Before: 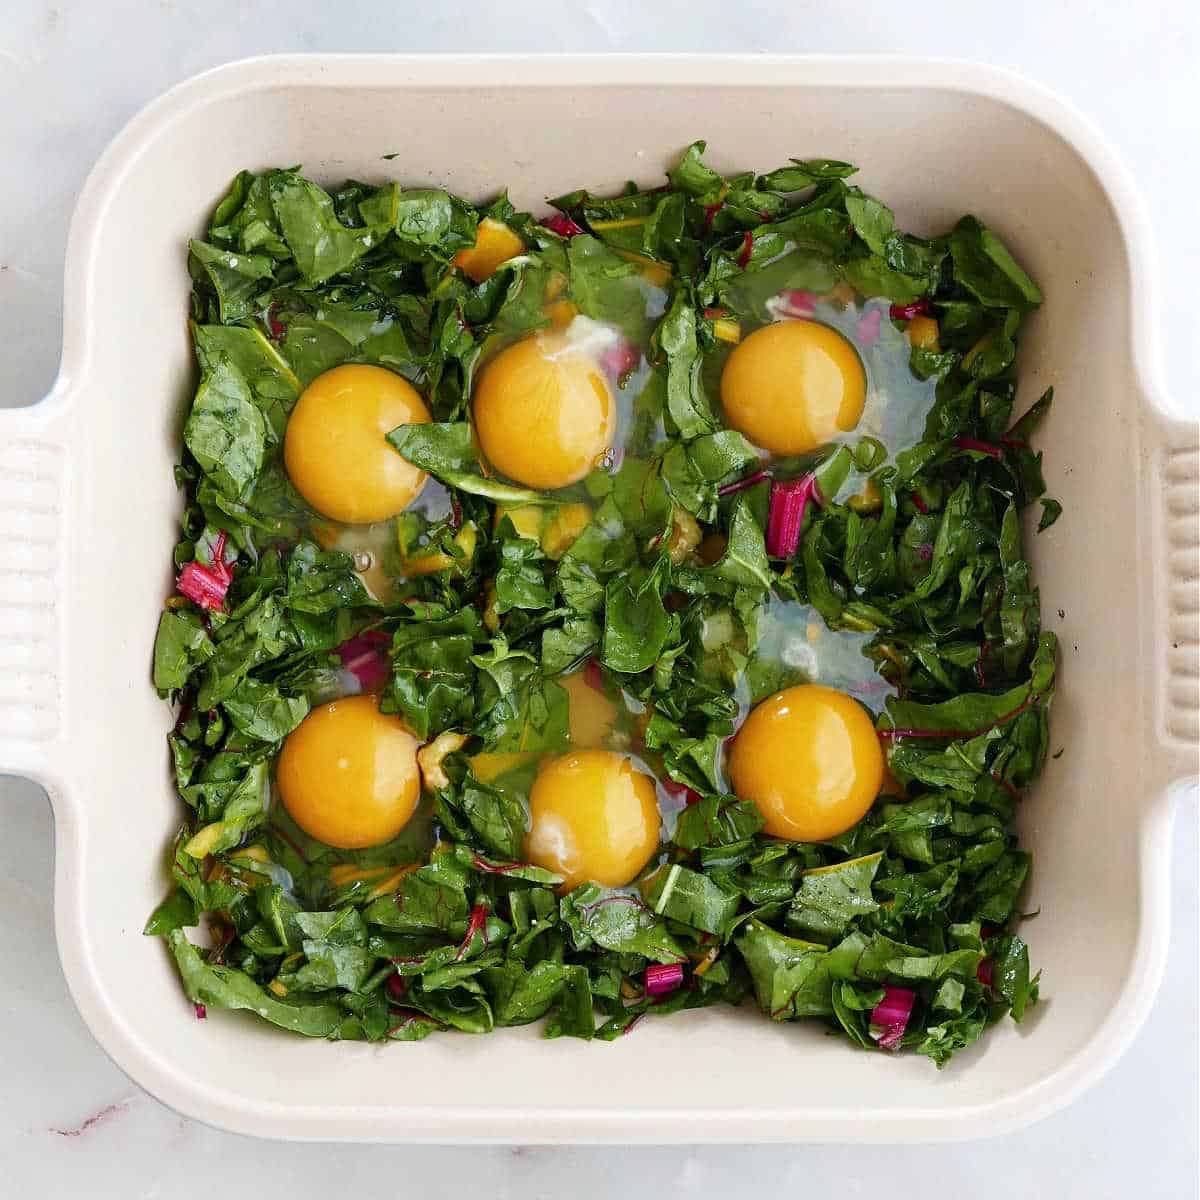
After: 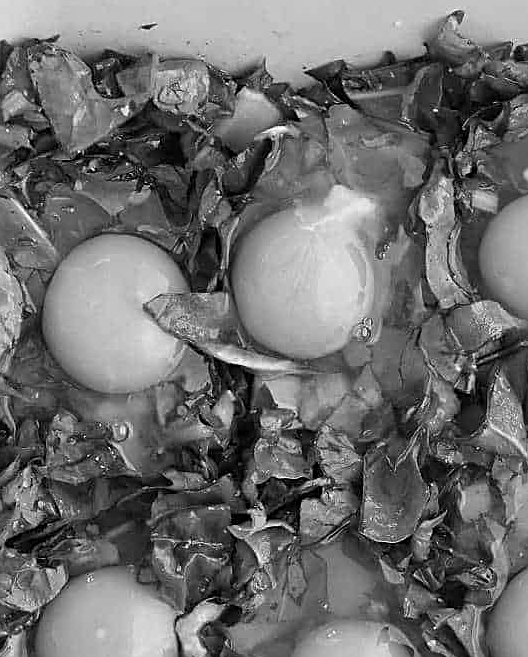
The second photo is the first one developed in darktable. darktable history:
sharpen: on, module defaults
monochrome: on, module defaults
crop: left 20.248%, top 10.86%, right 35.675%, bottom 34.321%
